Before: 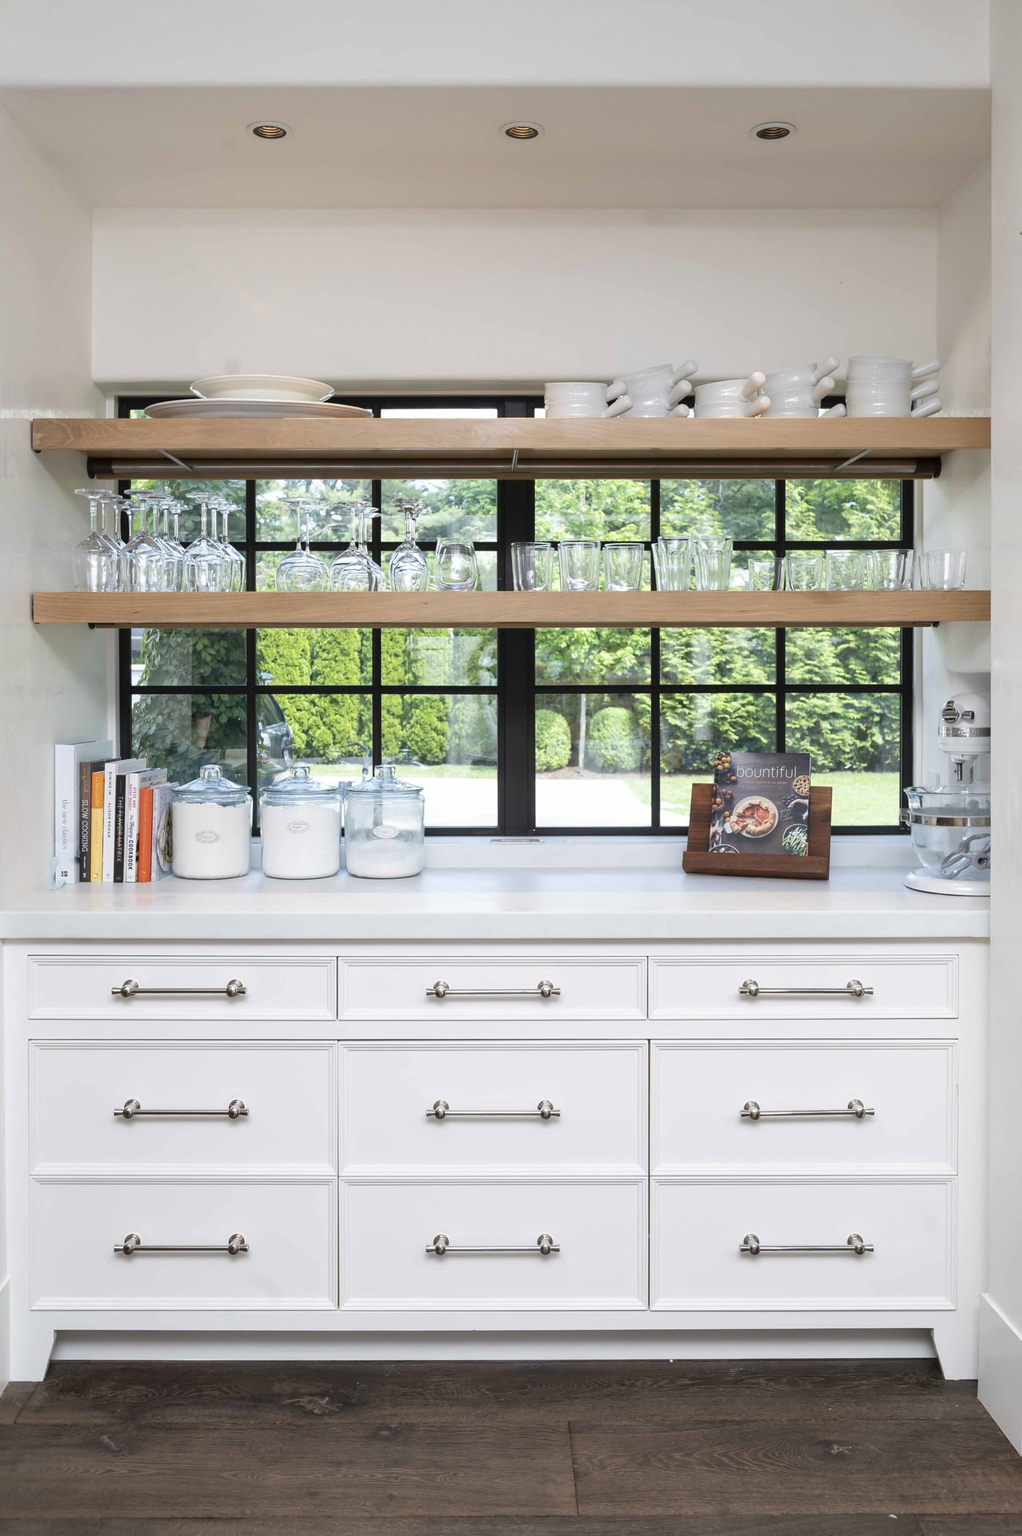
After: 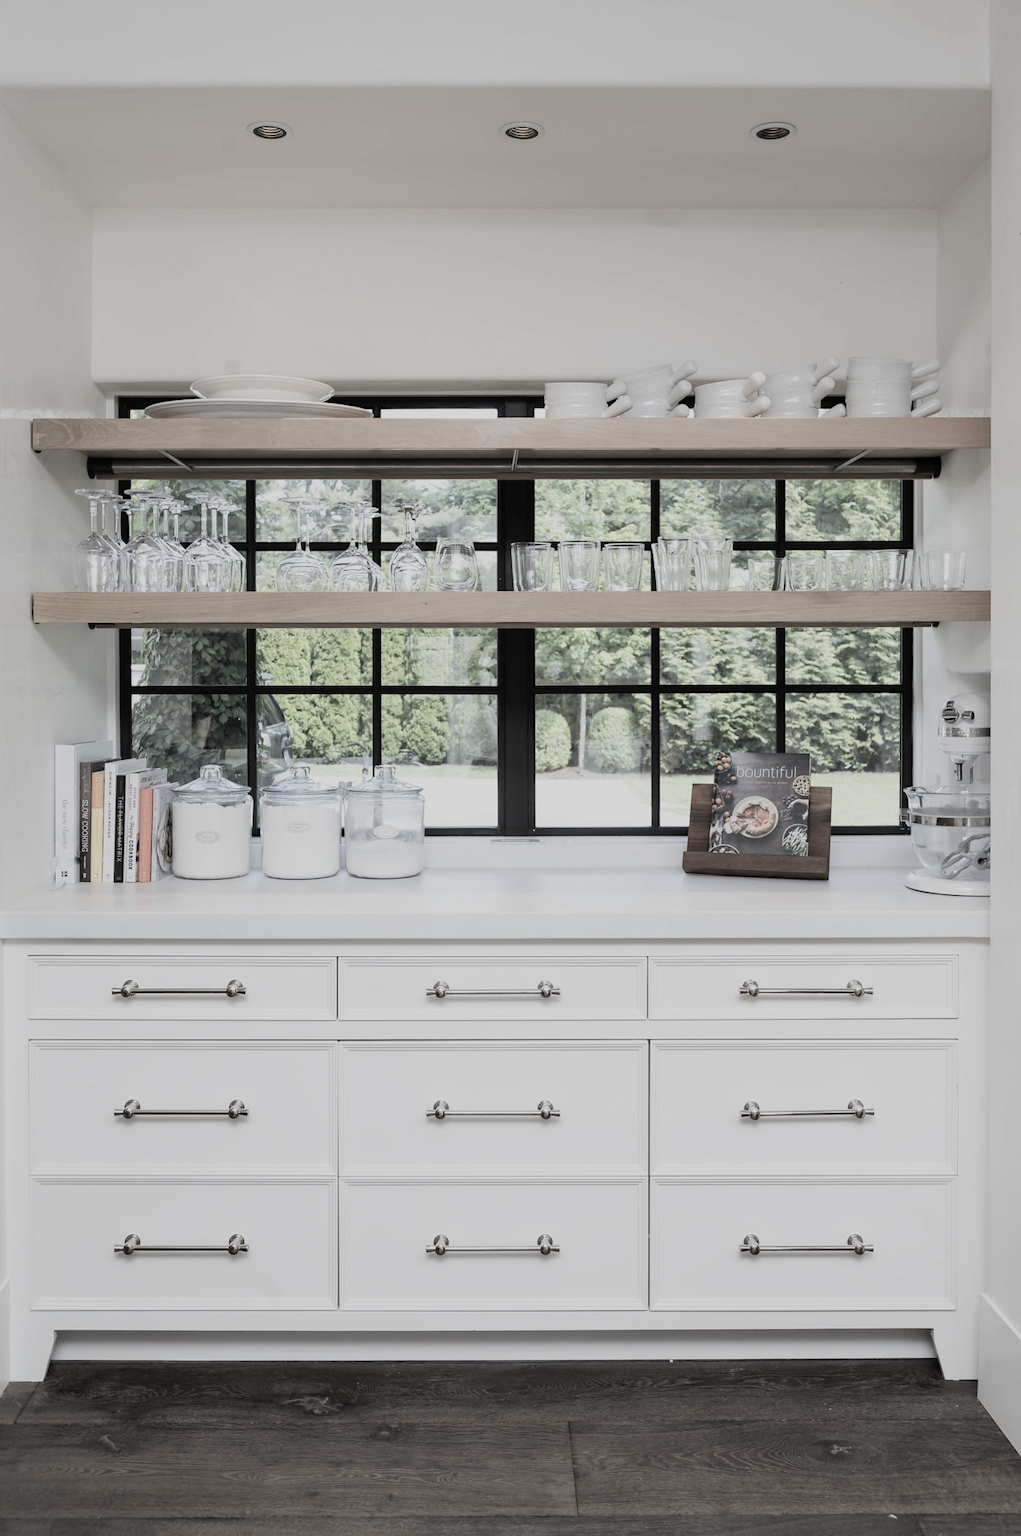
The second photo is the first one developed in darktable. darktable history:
filmic rgb: black relative exposure -7.65 EV, white relative exposure 3.98 EV, threshold 5.99 EV, hardness 4.02, contrast 1.096, highlights saturation mix -28.69%, color science v5 (2021), contrast in shadows safe, contrast in highlights safe, enable highlight reconstruction true
